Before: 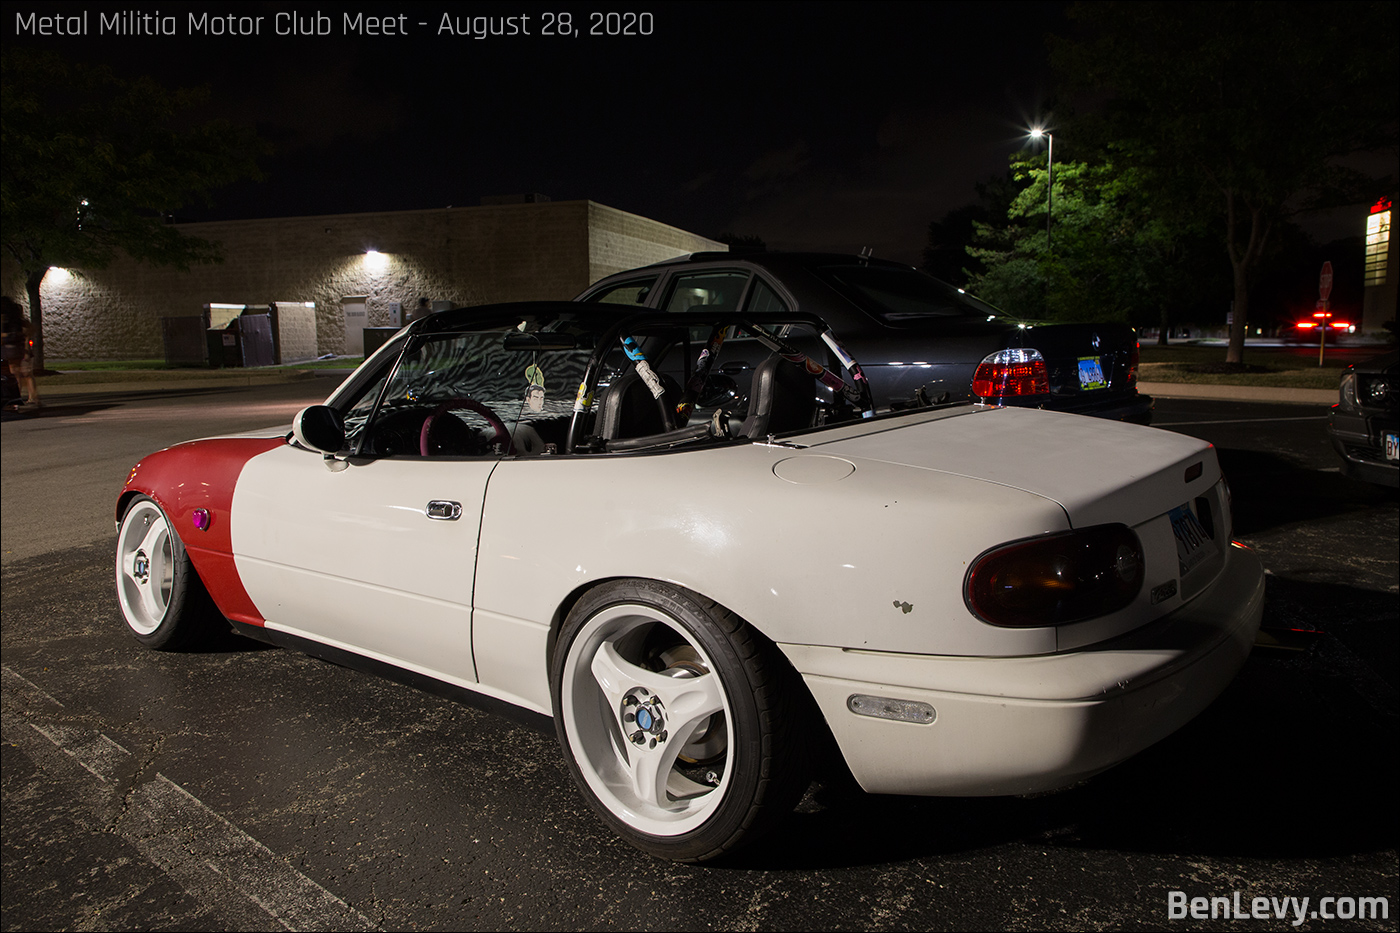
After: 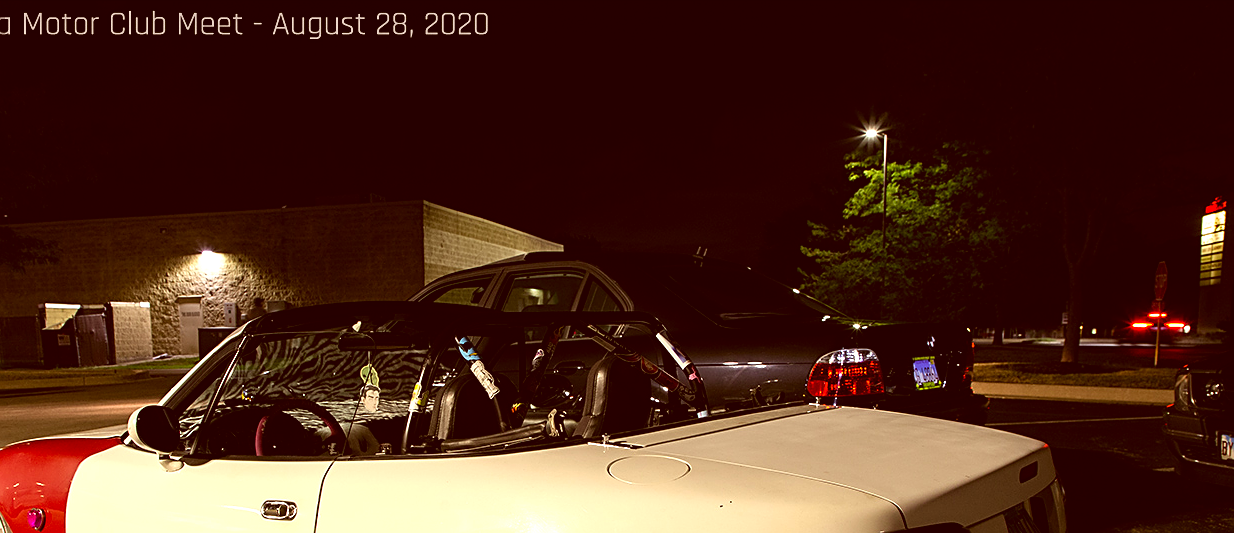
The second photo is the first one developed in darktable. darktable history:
sharpen: on, module defaults
levels: levels [0, 0.394, 0.787]
white balance: red 1, blue 1
color correction: highlights a* 1.12, highlights b* 24.26, shadows a* 15.58, shadows b* 24.26
graduated density: hue 238.83°, saturation 50%
crop and rotate: left 11.812%, bottom 42.776%
